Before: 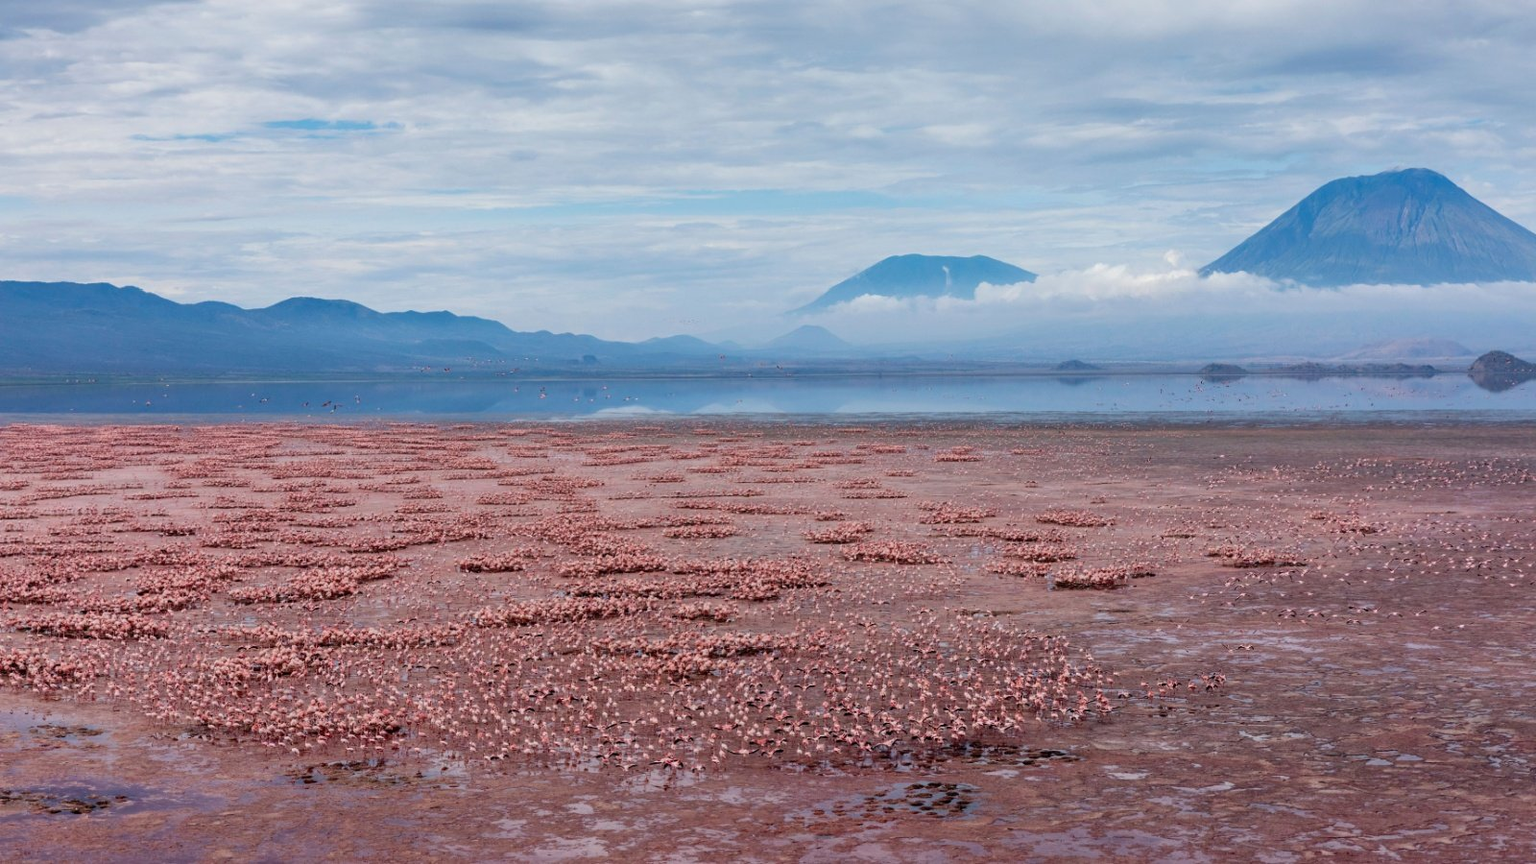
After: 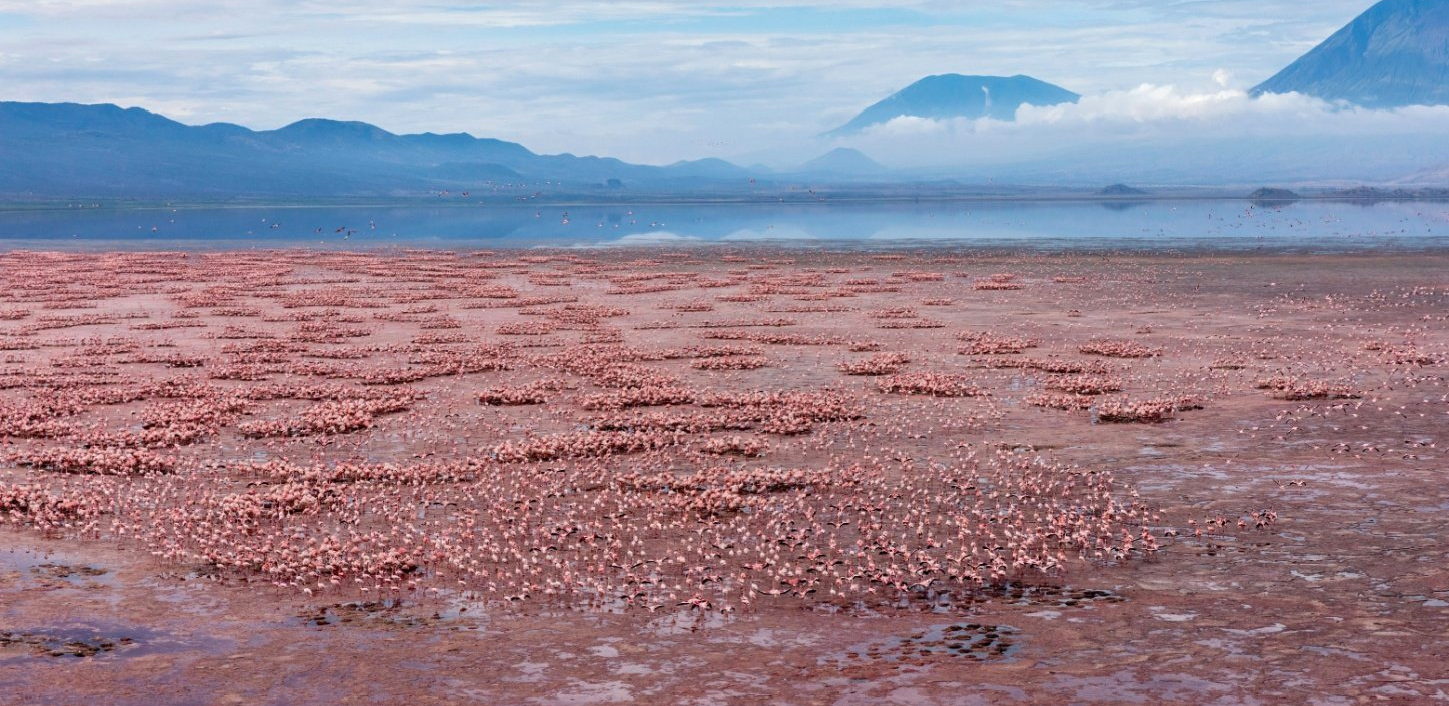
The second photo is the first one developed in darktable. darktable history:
crop: top 21.229%, right 9.409%, bottom 0.218%
exposure: exposure 0.22 EV, compensate exposure bias true, compensate highlight preservation false
